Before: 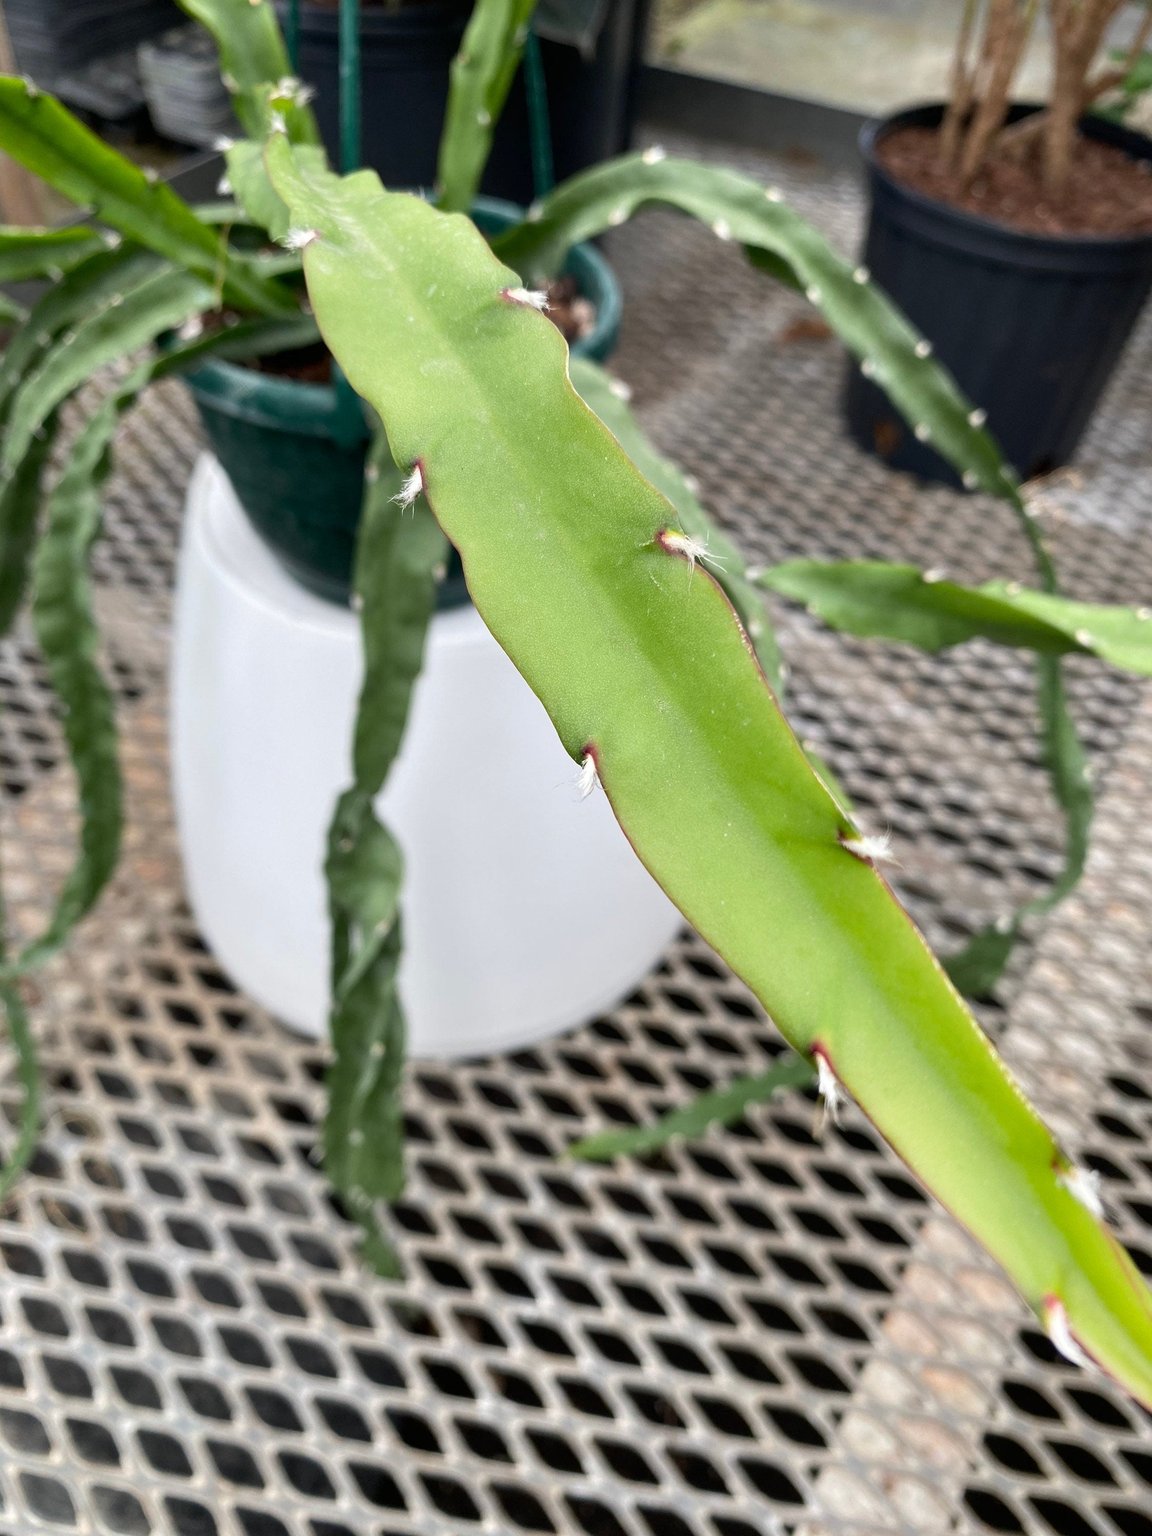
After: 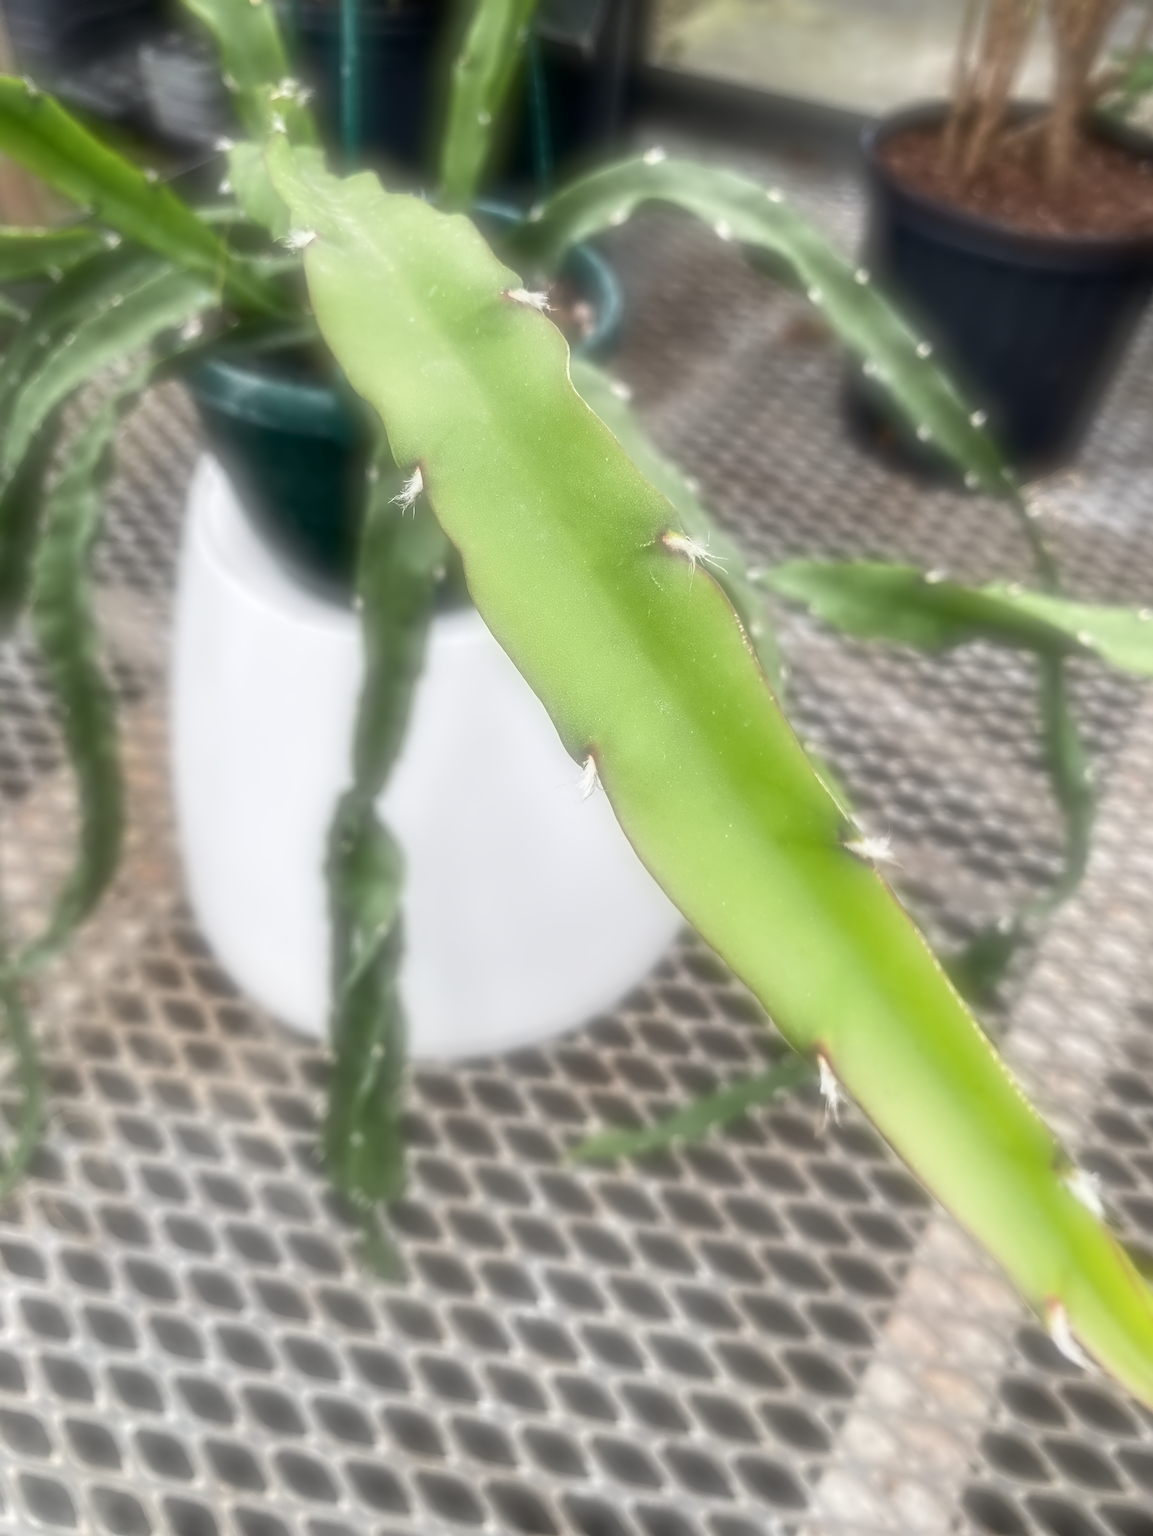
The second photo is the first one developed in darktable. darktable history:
soften: on, module defaults
crop: bottom 0.071%
contrast equalizer: octaves 7, y [[0.5, 0.542, 0.583, 0.625, 0.667, 0.708], [0.5 ×6], [0.5 ×6], [0, 0.033, 0.067, 0.1, 0.133, 0.167], [0, 0.05, 0.1, 0.15, 0.2, 0.25]]
